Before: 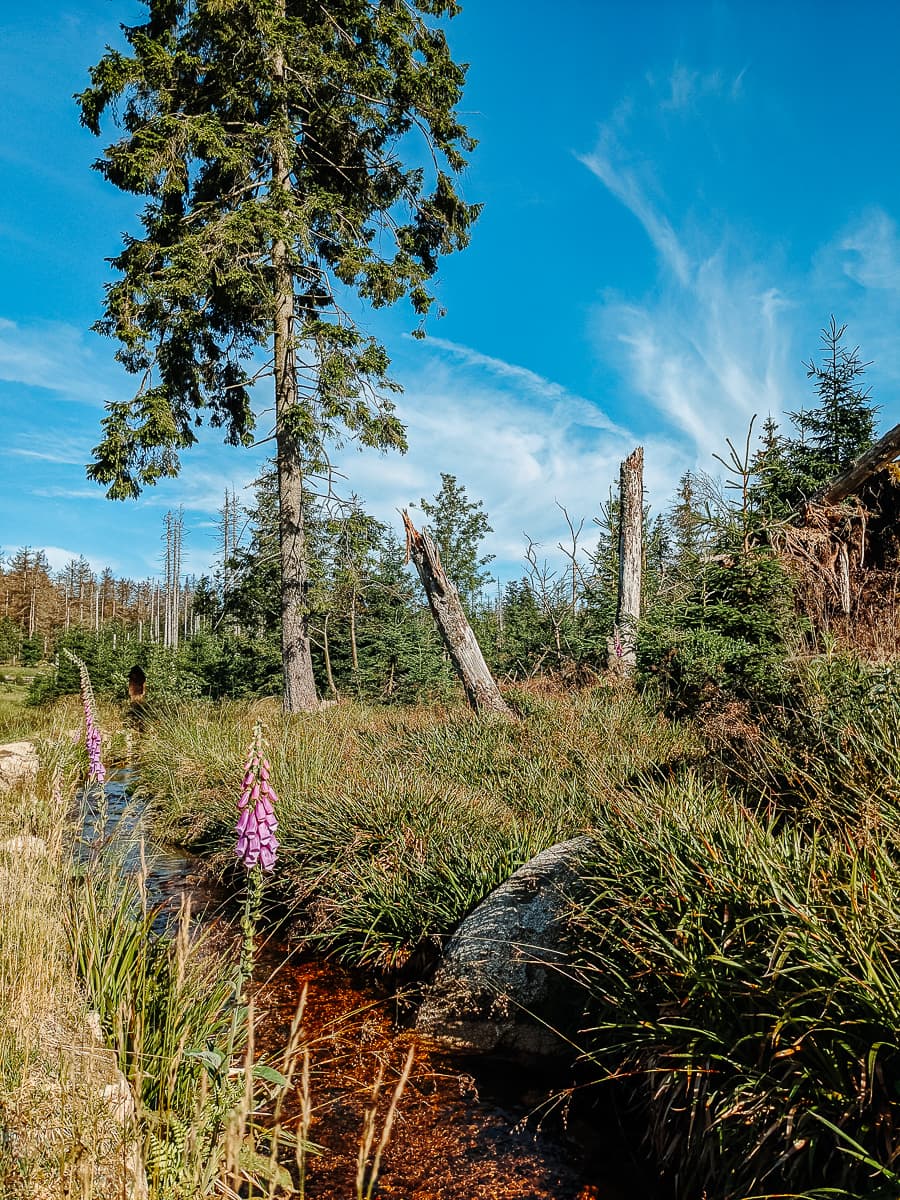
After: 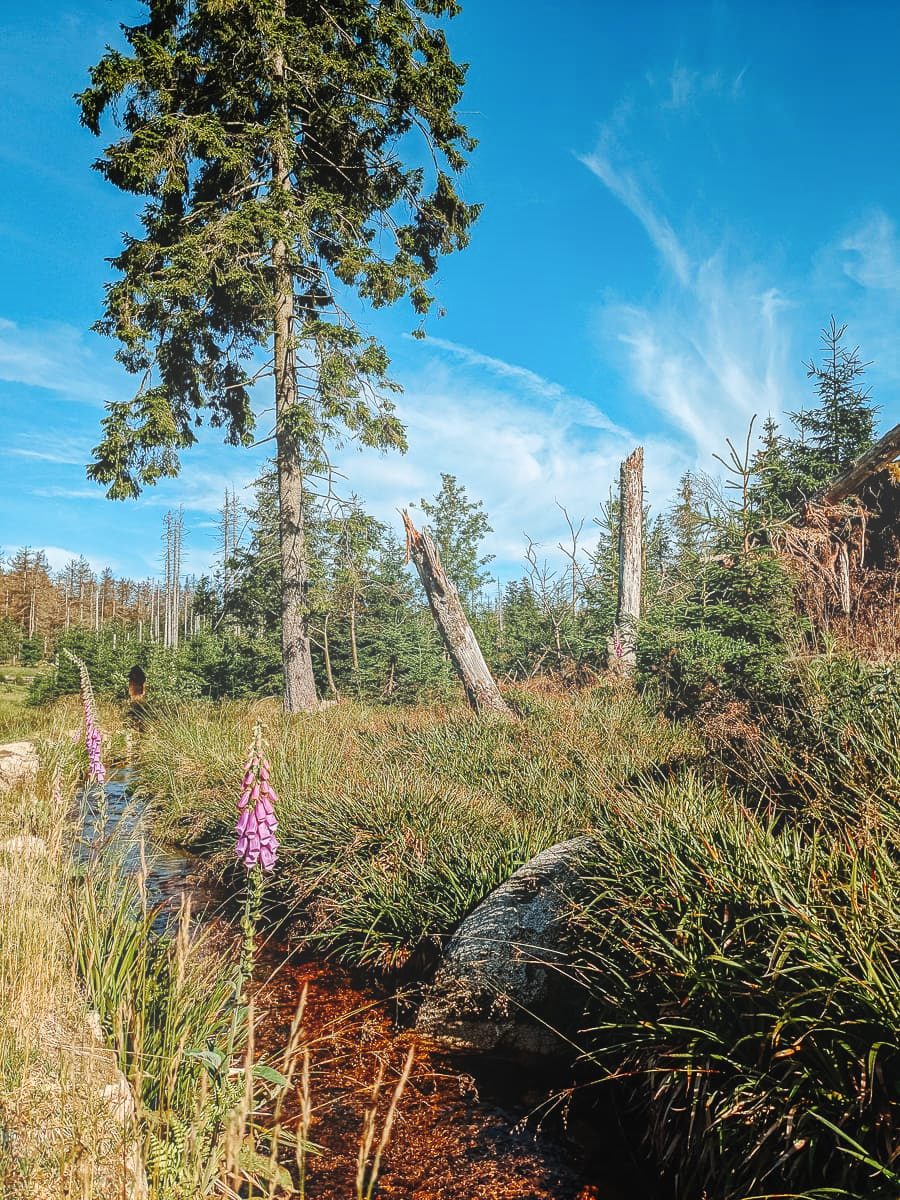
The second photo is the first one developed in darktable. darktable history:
local contrast: highlights 100%, shadows 100%, detail 120%, midtone range 0.2
bloom: size 40%
